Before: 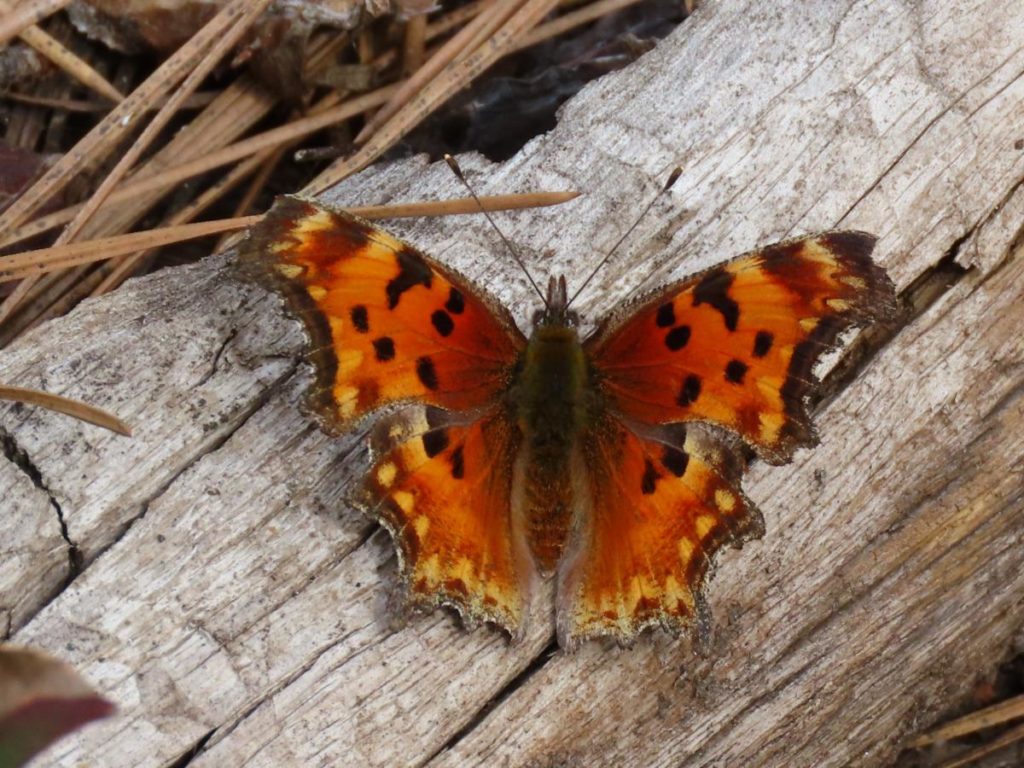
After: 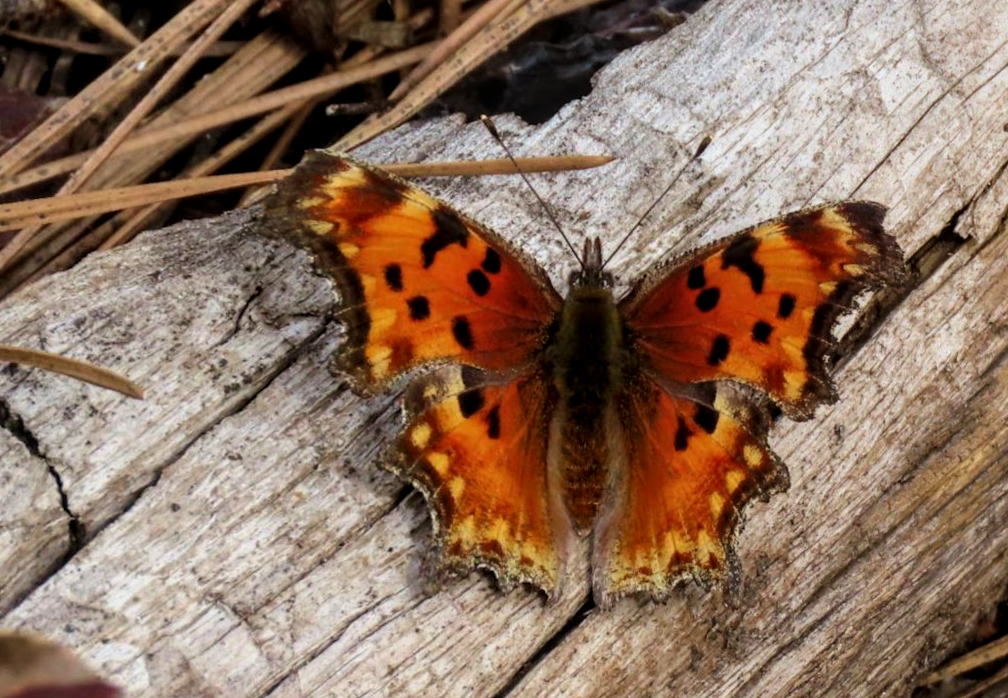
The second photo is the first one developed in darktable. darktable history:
rotate and perspective: rotation -0.013°, lens shift (vertical) -0.027, lens shift (horizontal) 0.178, crop left 0.016, crop right 0.989, crop top 0.082, crop bottom 0.918
velvia: on, module defaults
filmic rgb: black relative exposure -12.8 EV, white relative exposure 2.8 EV, threshold 3 EV, target black luminance 0%, hardness 8.54, latitude 70.41%, contrast 1.133, shadows ↔ highlights balance -0.395%, color science v4 (2020), enable highlight reconstruction true
local contrast: on, module defaults
